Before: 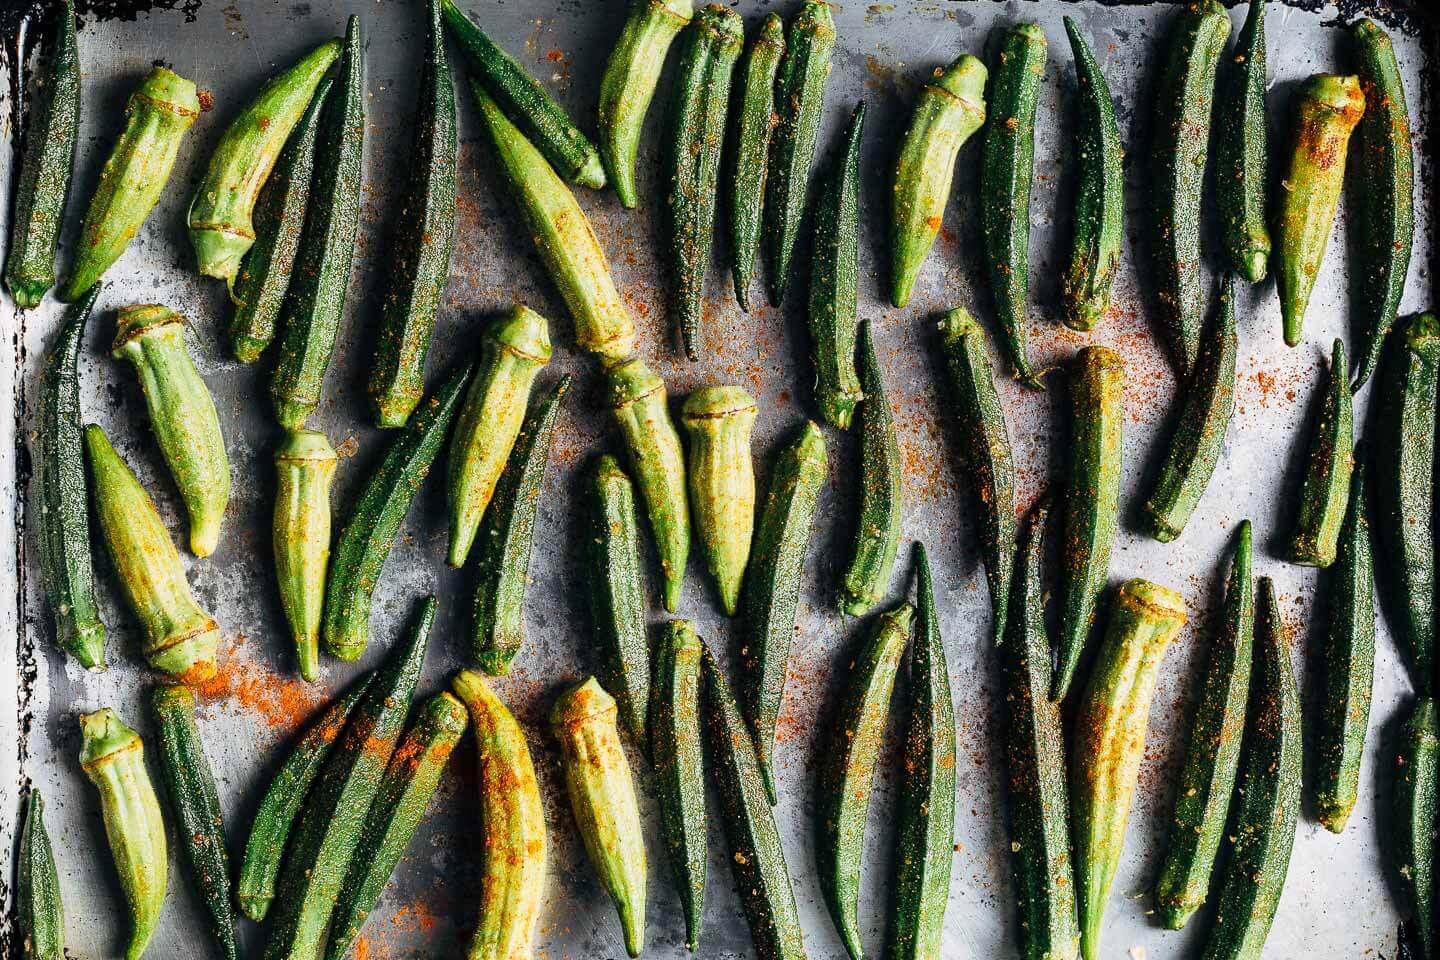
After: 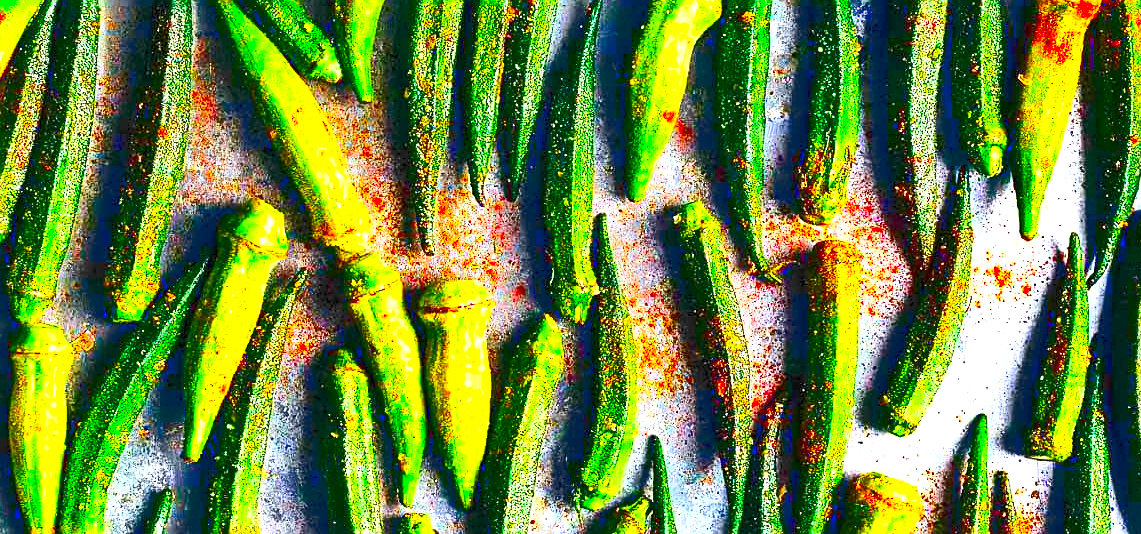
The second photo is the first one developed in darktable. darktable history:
sharpen: on, module defaults
crop: left 18.353%, top 11.101%, right 2.376%, bottom 33.257%
tone curve: curves: ch0 [(0, 0) (0.003, 0.023) (0.011, 0.033) (0.025, 0.057) (0.044, 0.099) (0.069, 0.132) (0.1, 0.155) (0.136, 0.179) (0.177, 0.213) (0.224, 0.255) (0.277, 0.299) (0.335, 0.347) (0.399, 0.407) (0.468, 0.473) (0.543, 0.546) (0.623, 0.619) (0.709, 0.698) (0.801, 0.775) (0.898, 0.871) (1, 1)], color space Lab, linked channels, preserve colors none
color correction: highlights b* -0.012, saturation 2.98
shadows and highlights: white point adjustment 0.104, highlights -71.09, soften with gaussian
exposure: black level correction 0, exposure 1.199 EV, compensate highlight preservation false
contrast brightness saturation: contrast 0.245, brightness 0.089
